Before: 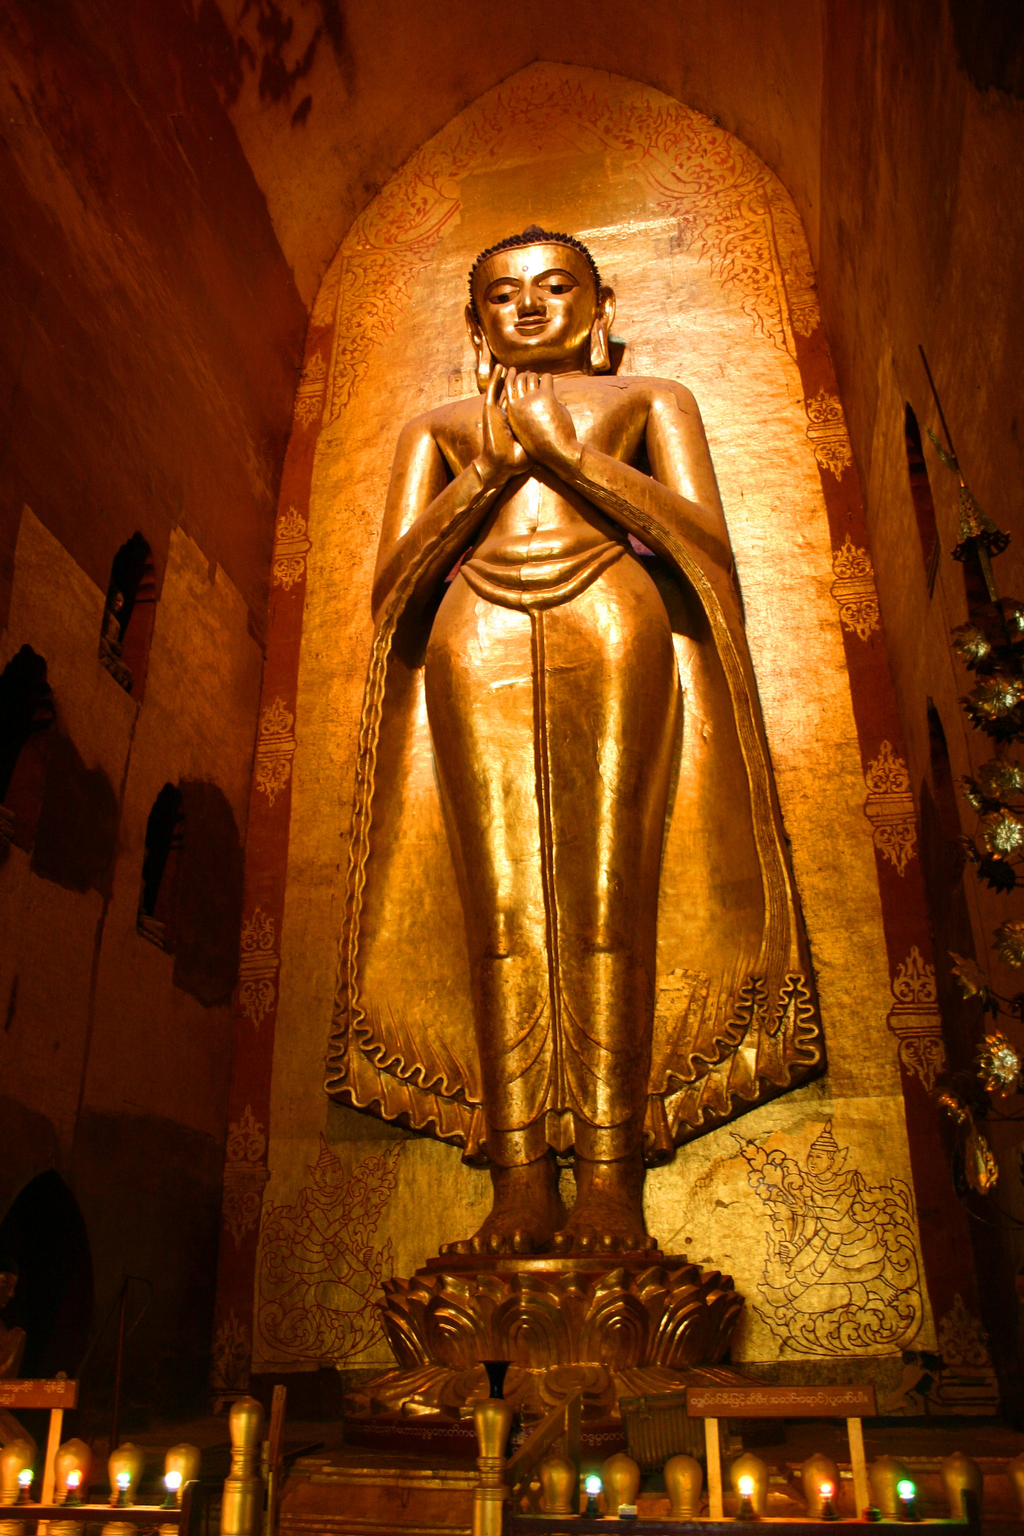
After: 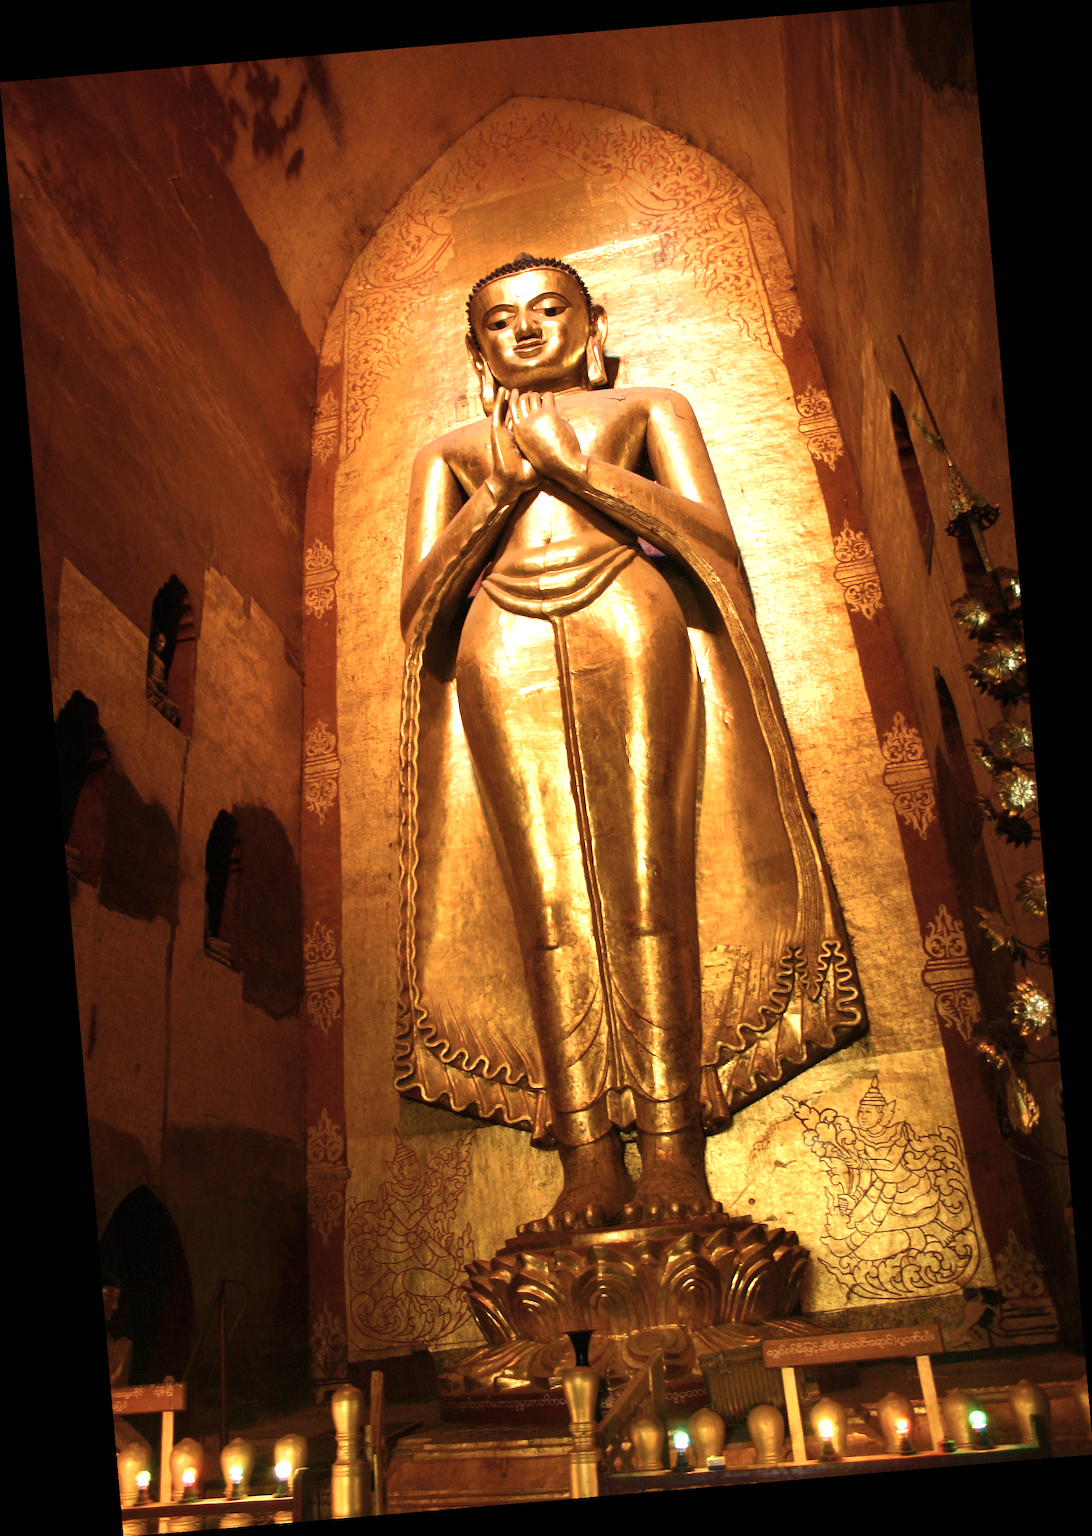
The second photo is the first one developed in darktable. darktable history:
rotate and perspective: rotation -4.86°, automatic cropping off
color correction: saturation 0.8
exposure: black level correction 0, exposure 0.7 EV, compensate exposure bias true, compensate highlight preservation false
